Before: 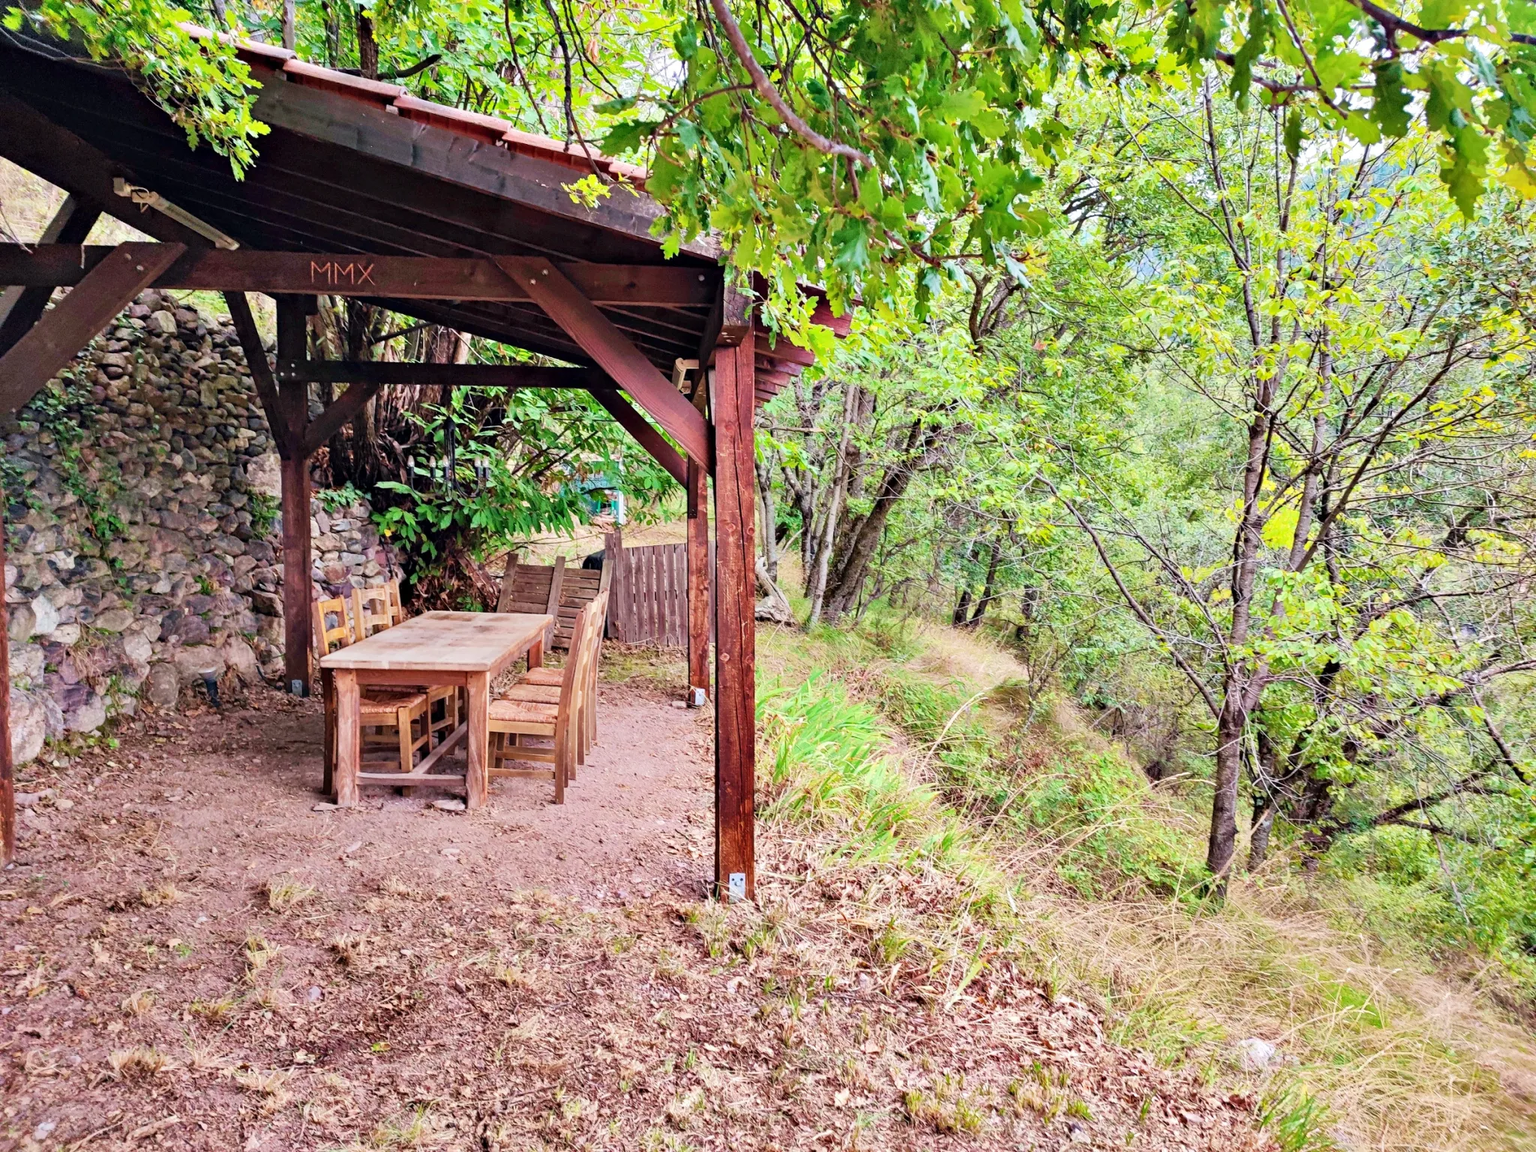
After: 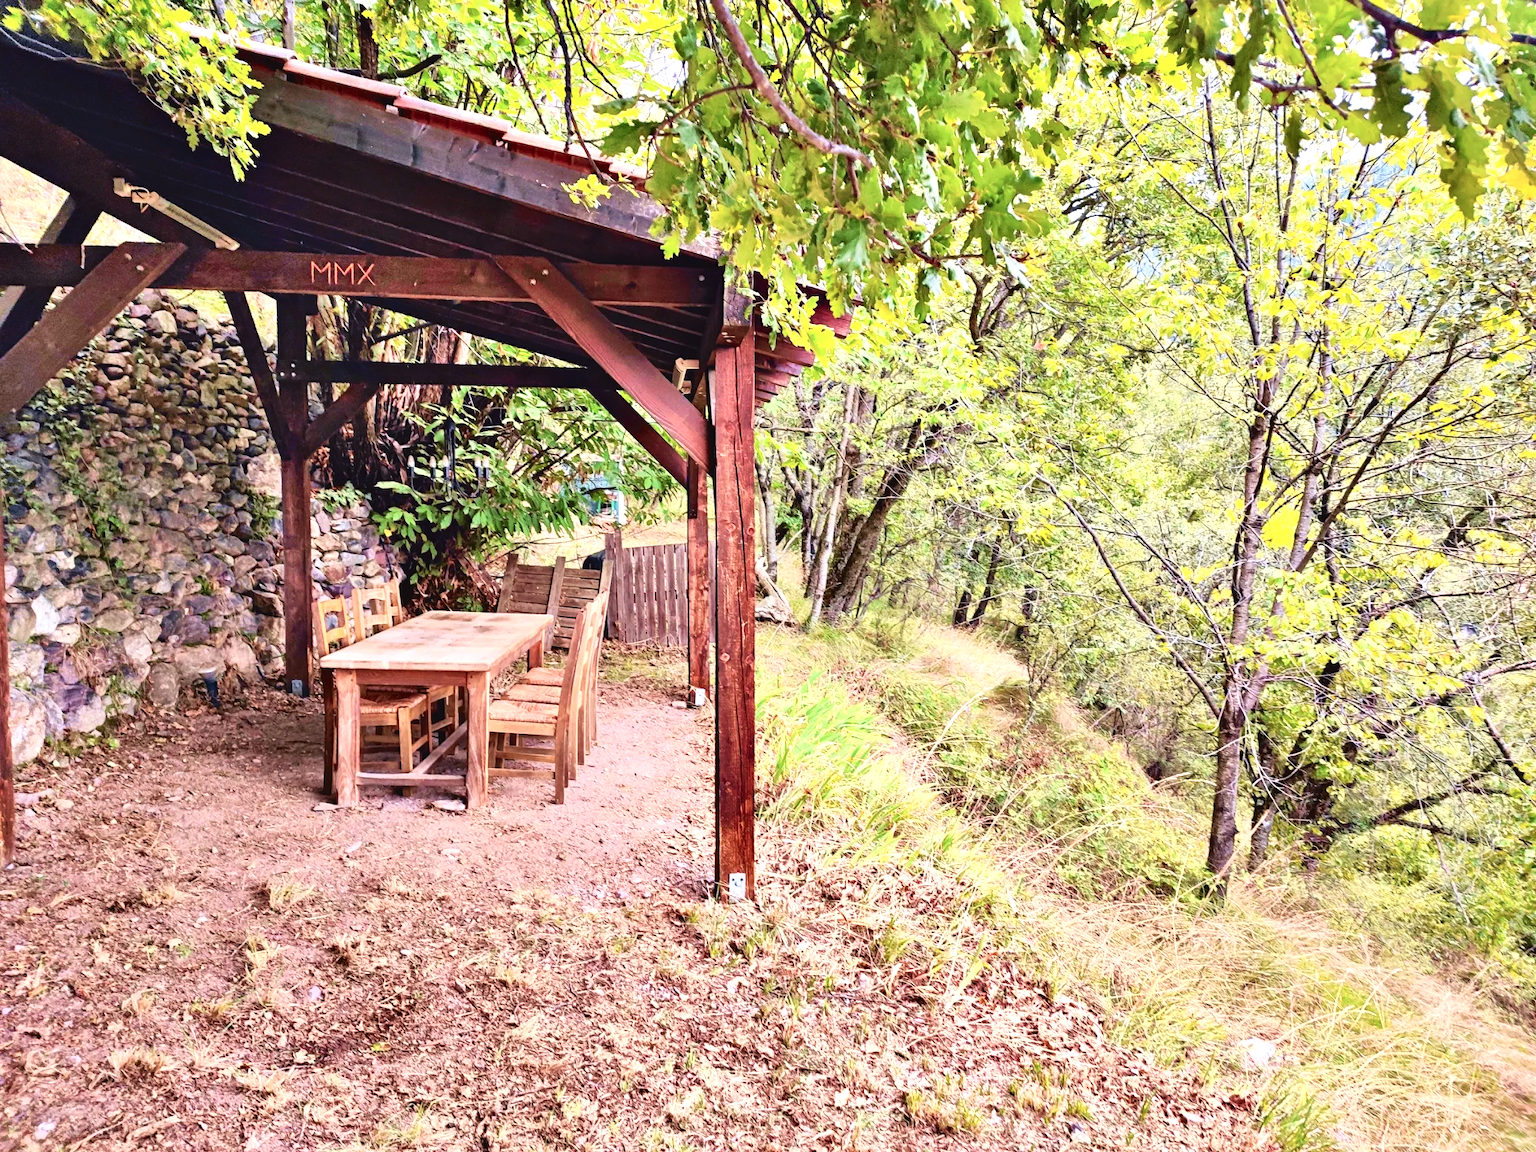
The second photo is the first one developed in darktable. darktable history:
tone curve: curves: ch0 [(0, 0.036) (0.119, 0.115) (0.461, 0.479) (0.715, 0.767) (0.817, 0.865) (1, 0.998)]; ch1 [(0, 0) (0.377, 0.416) (0.44, 0.478) (0.487, 0.498) (0.514, 0.525) (0.538, 0.552) (0.67, 0.688) (1, 1)]; ch2 [(0, 0) (0.38, 0.405) (0.463, 0.445) (0.492, 0.486) (0.524, 0.541) (0.578, 0.59) (0.653, 0.658) (1, 1)], color space Lab, independent channels, preserve colors none
shadows and highlights: radius 109.86, shadows 50.83, white point adjustment 9.02, highlights -5.74, soften with gaussian
